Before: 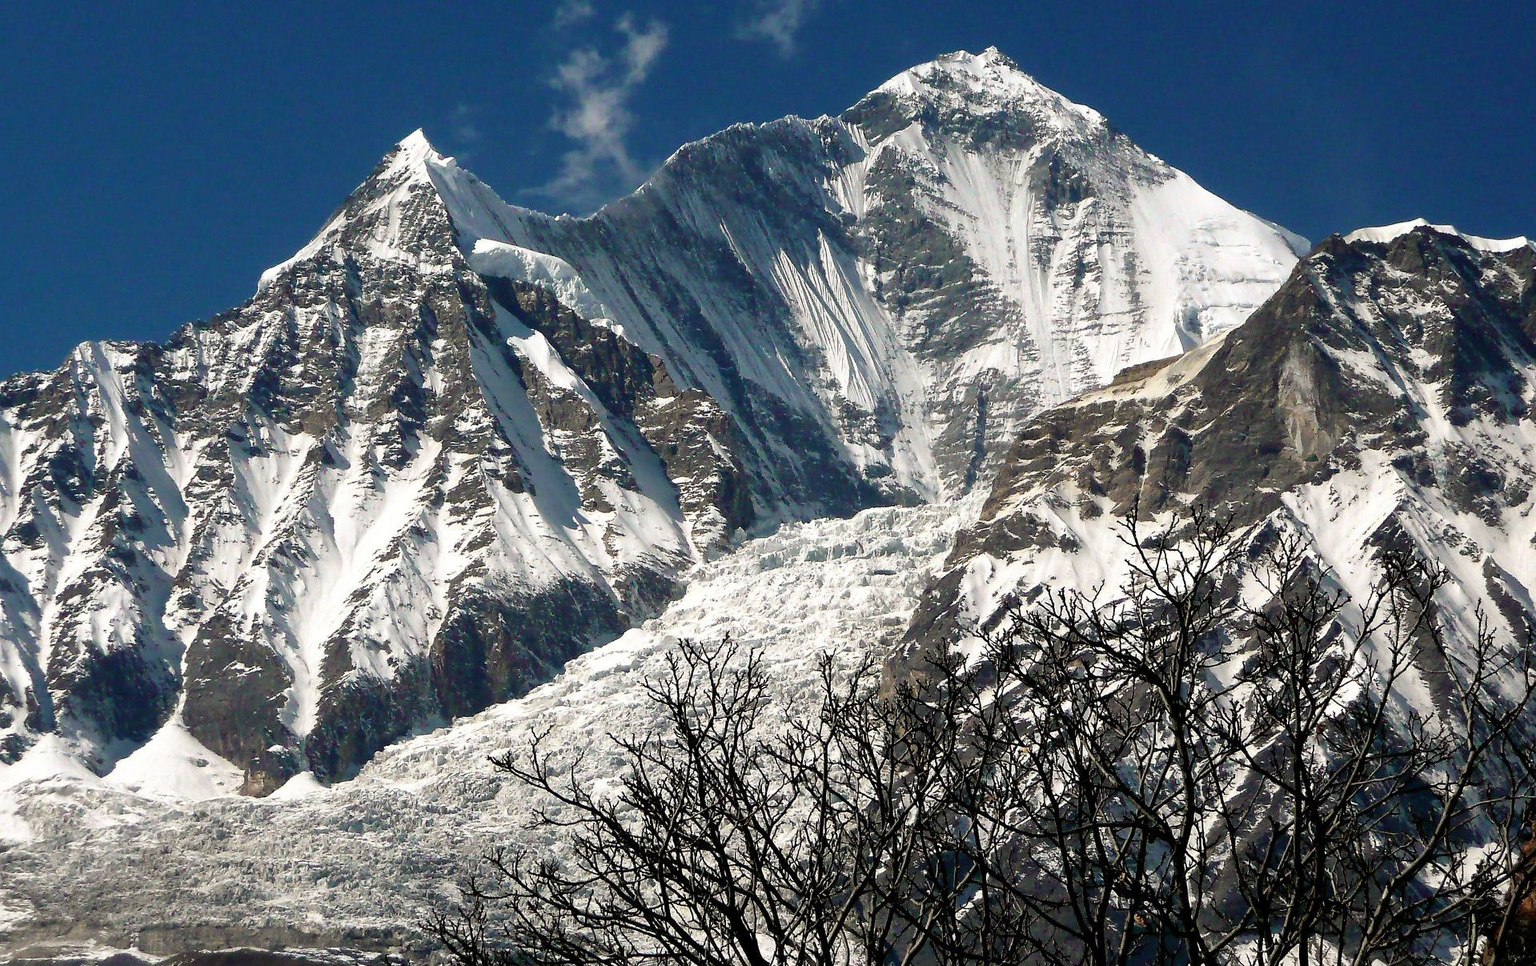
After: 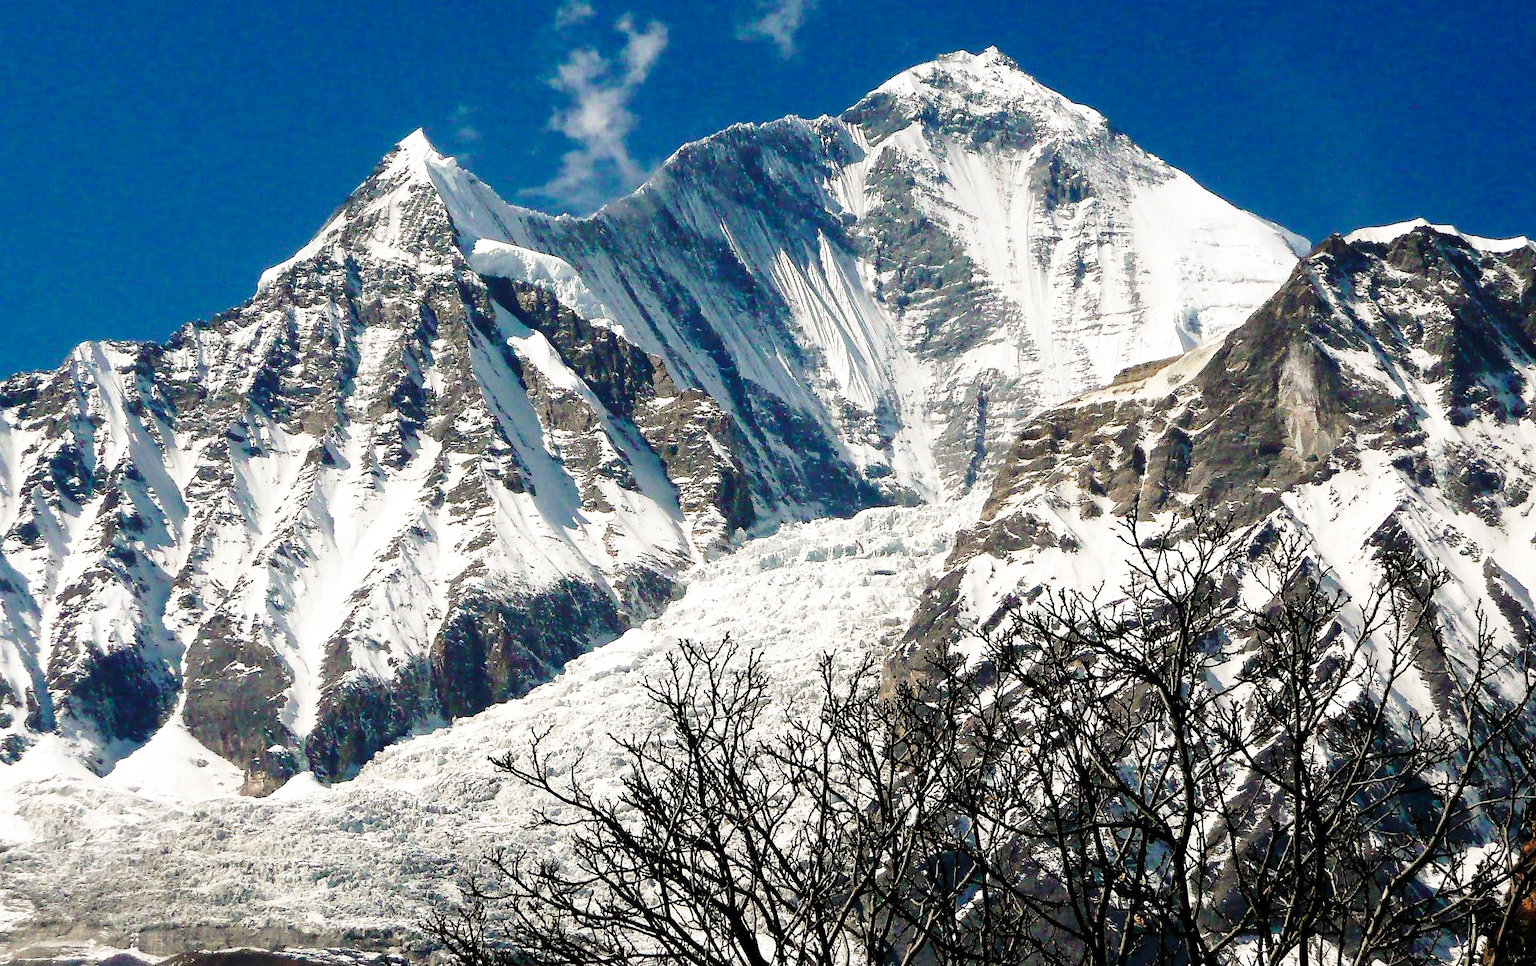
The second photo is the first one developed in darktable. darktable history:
base curve: curves: ch0 [(0, 0) (0.028, 0.03) (0.121, 0.232) (0.46, 0.748) (0.859, 0.968) (1, 1)], preserve colors none
white balance: red 1.009, blue 0.985
